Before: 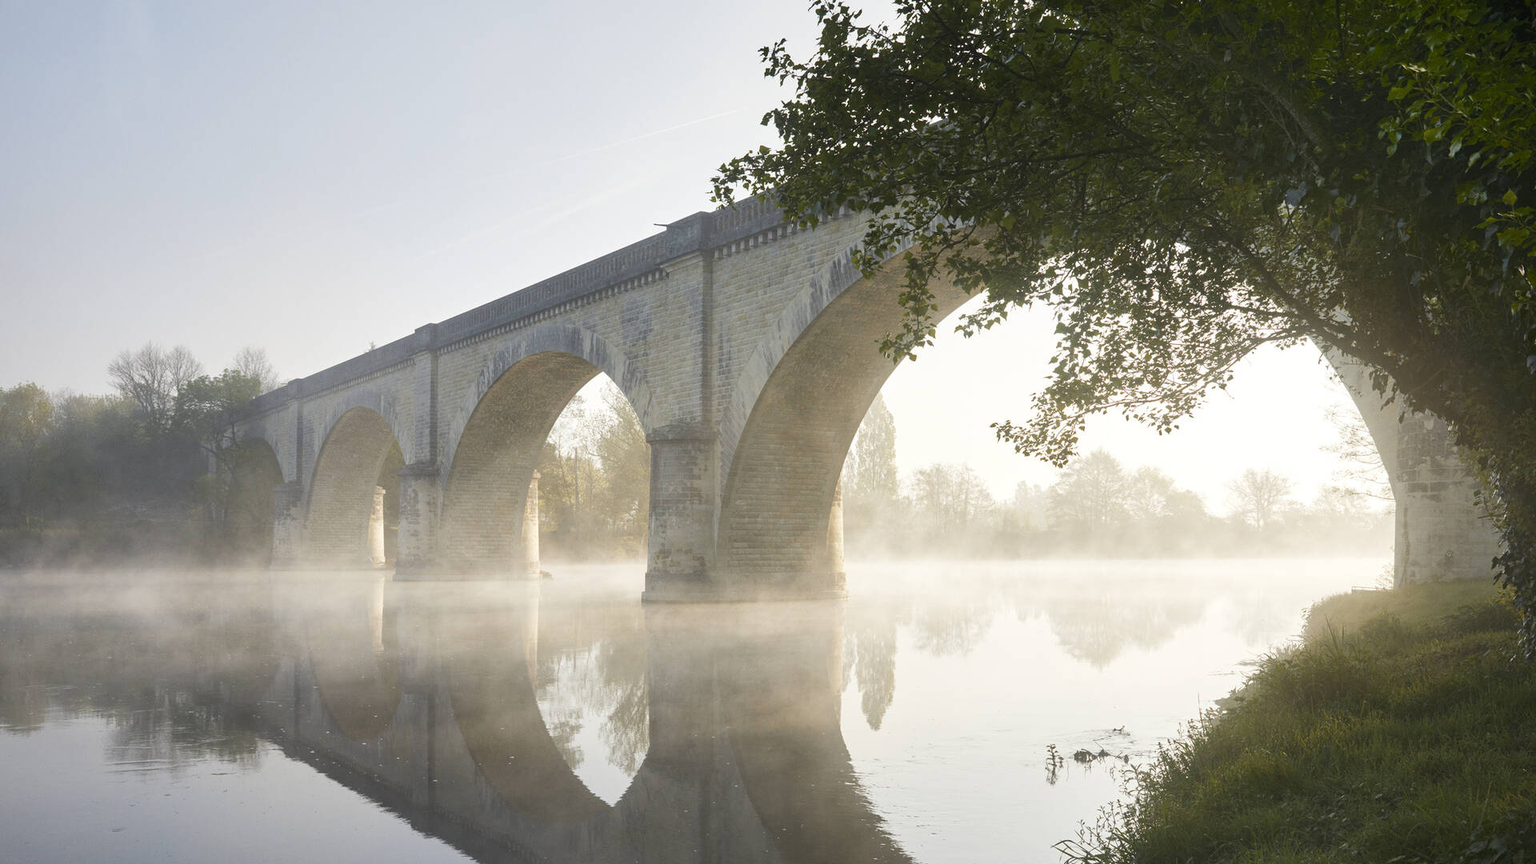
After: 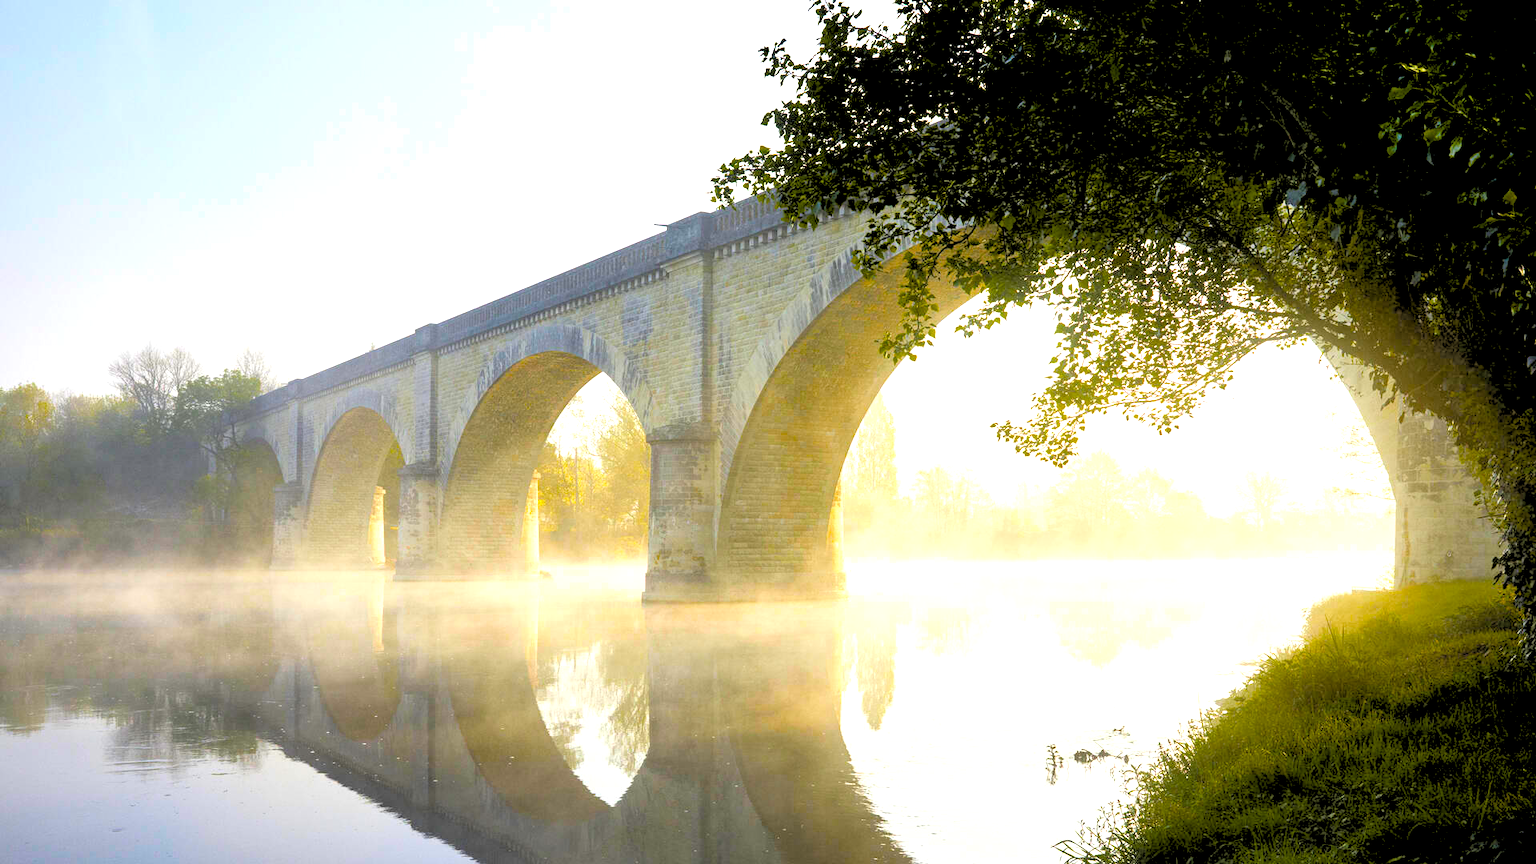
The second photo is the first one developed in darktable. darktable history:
color balance rgb: linear chroma grading › shadows -40%, linear chroma grading › highlights 40%, linear chroma grading › global chroma 45%, linear chroma grading › mid-tones -30%, perceptual saturation grading › global saturation 55%, perceptual saturation grading › highlights -50%, perceptual saturation grading › mid-tones 40%, perceptual saturation grading › shadows 30%, perceptual brilliance grading › global brilliance 20%, perceptual brilliance grading › shadows -40%, global vibrance 35%
rgb levels: levels [[0.027, 0.429, 0.996], [0, 0.5, 1], [0, 0.5, 1]]
